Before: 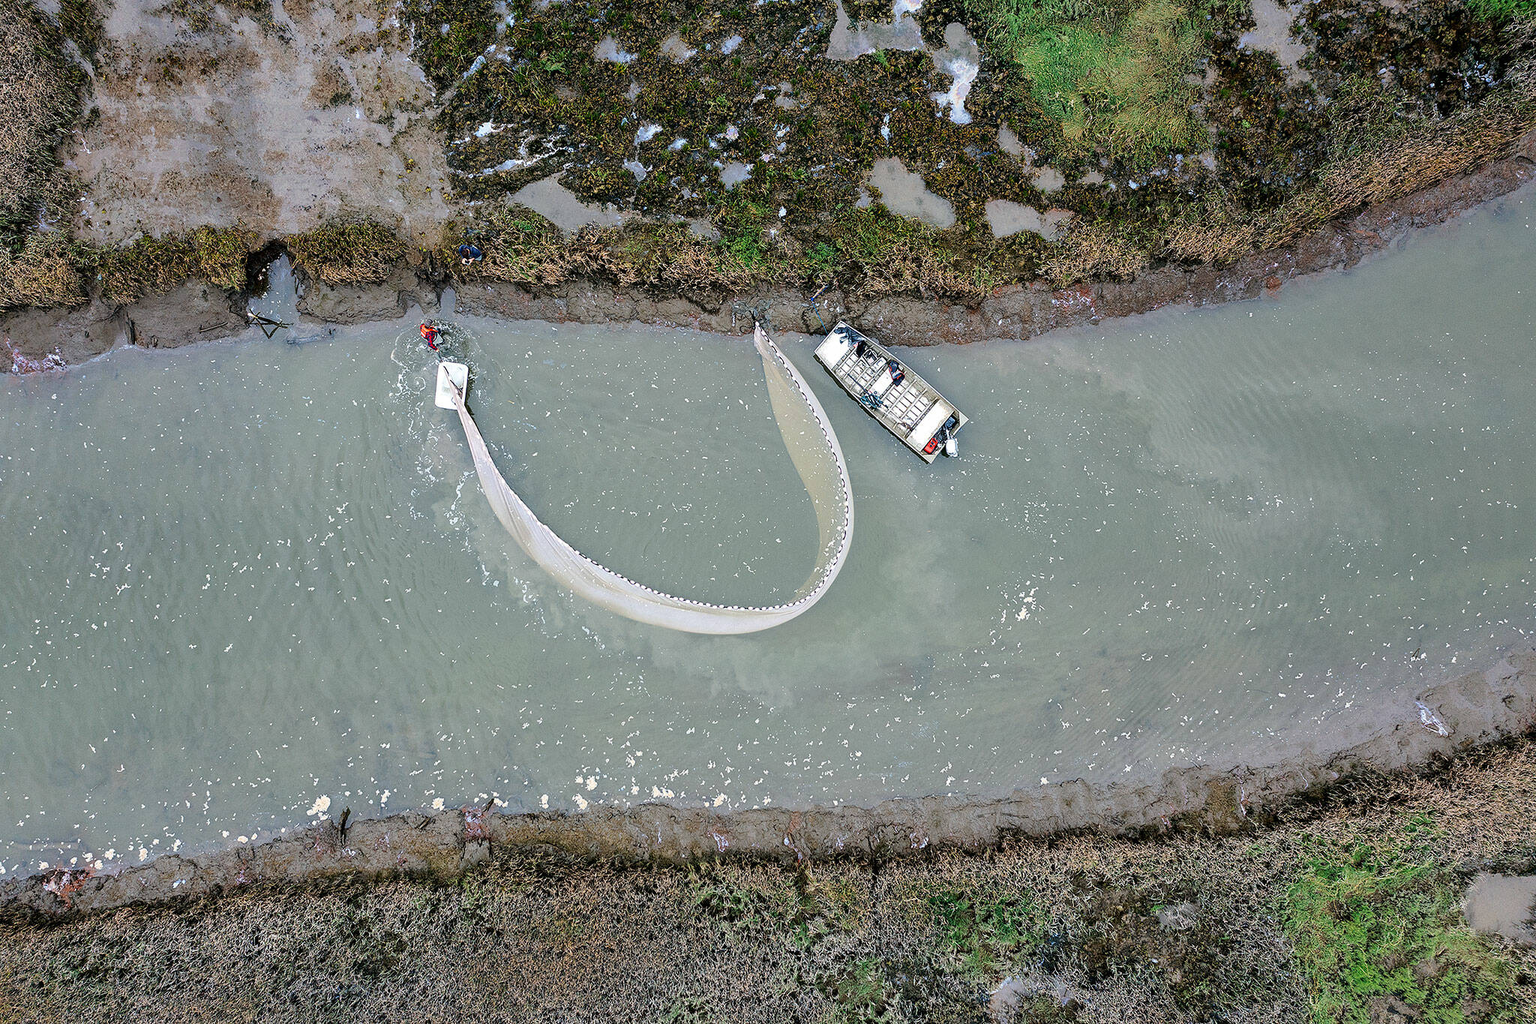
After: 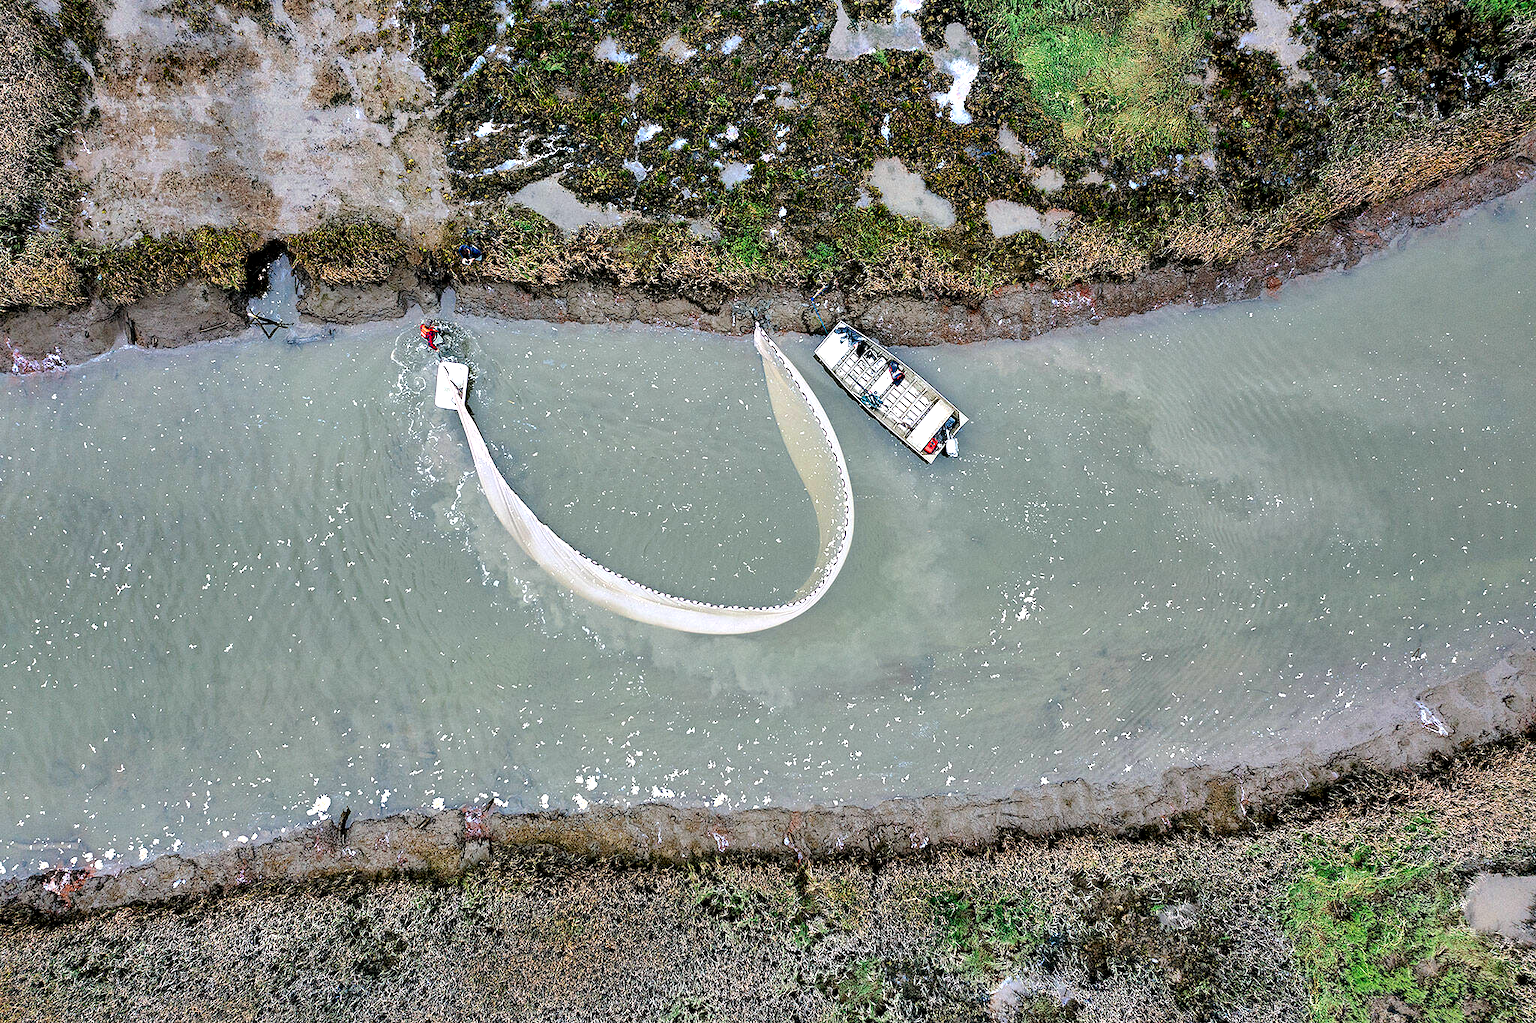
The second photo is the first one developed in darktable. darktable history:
levels: levels [0, 0.478, 1]
contrast equalizer: octaves 7, y [[0.6 ×6], [0.55 ×6], [0 ×6], [0 ×6], [0 ×6]]
